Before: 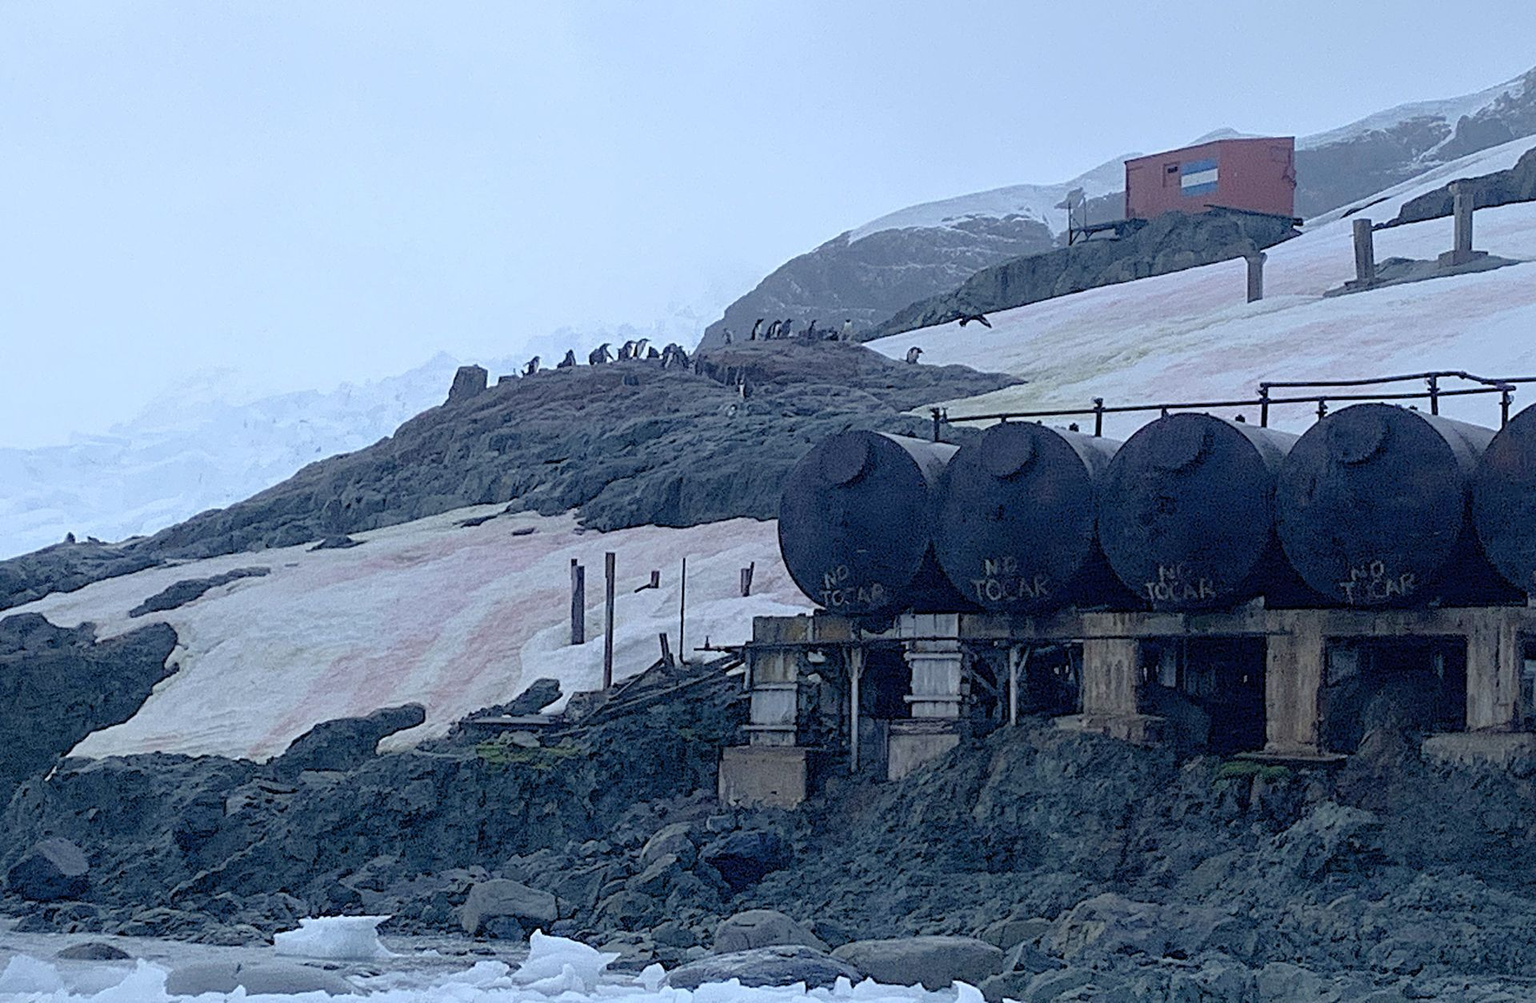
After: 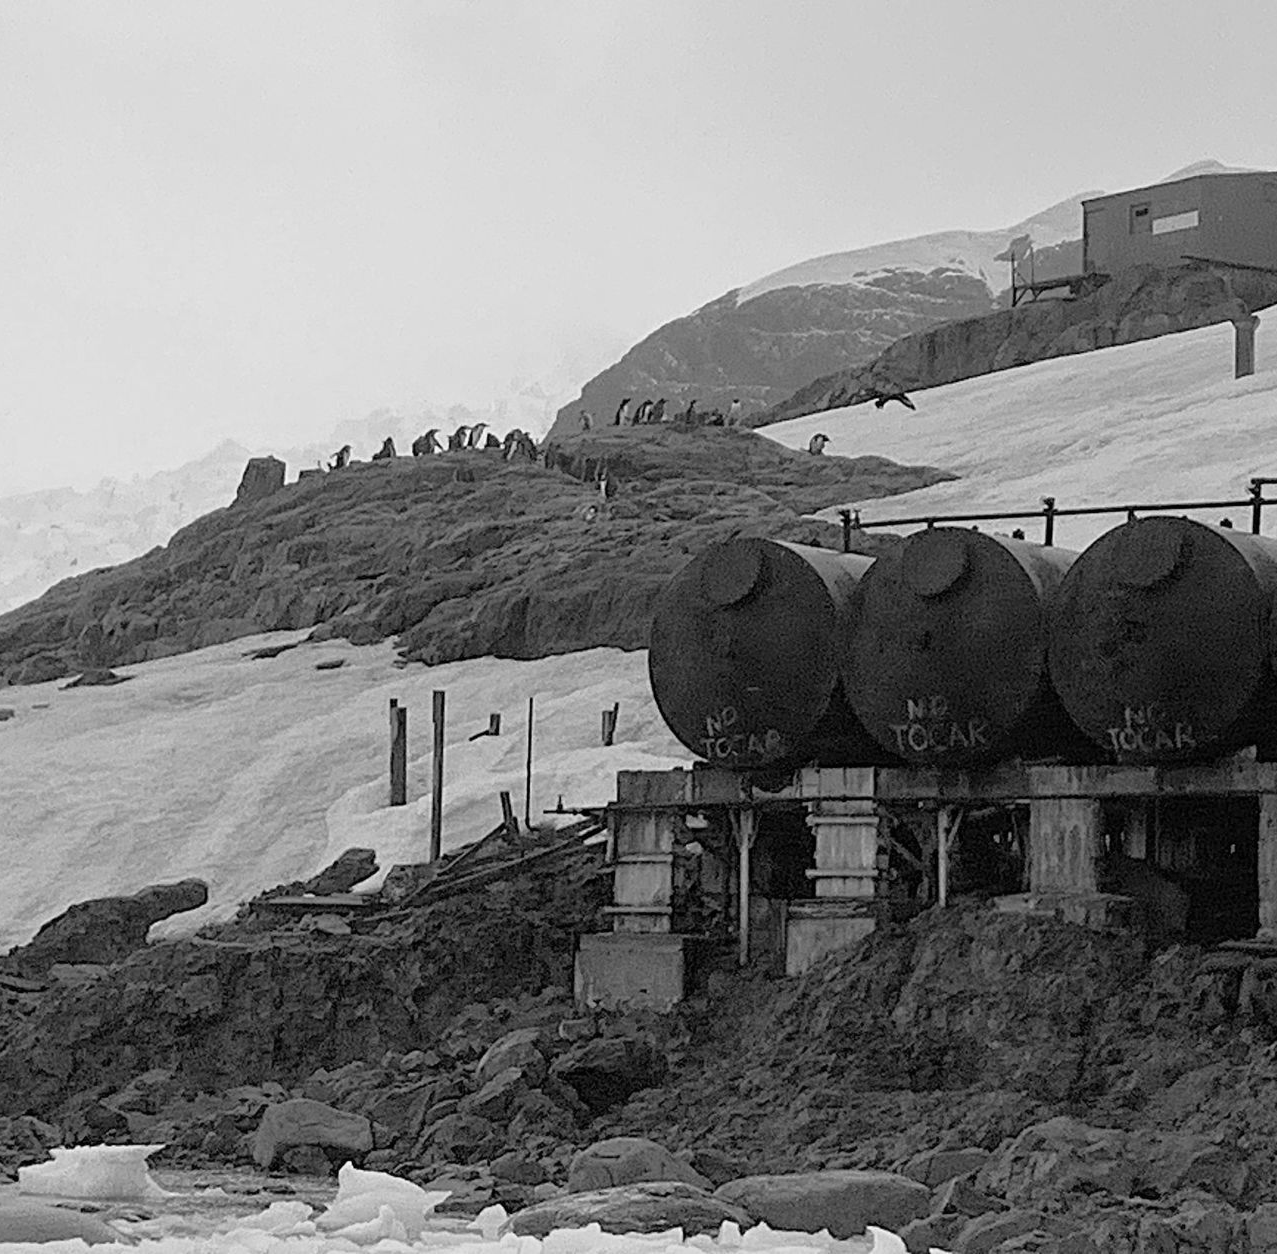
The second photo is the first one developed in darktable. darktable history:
monochrome: on, module defaults
crop: left 16.899%, right 16.556%
